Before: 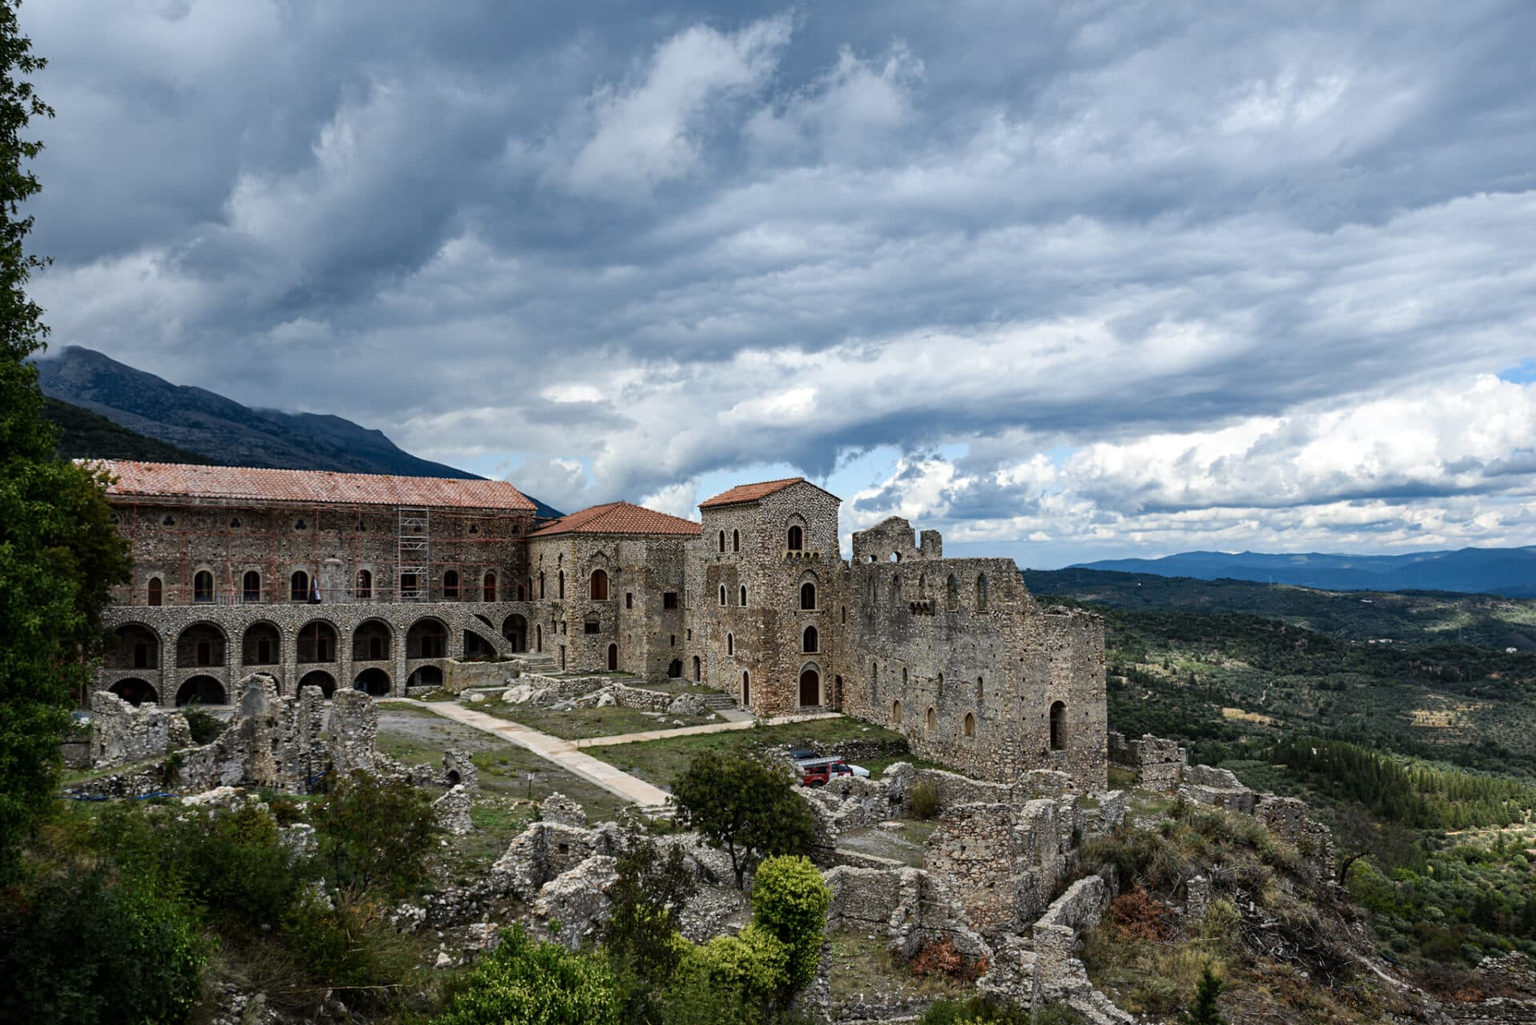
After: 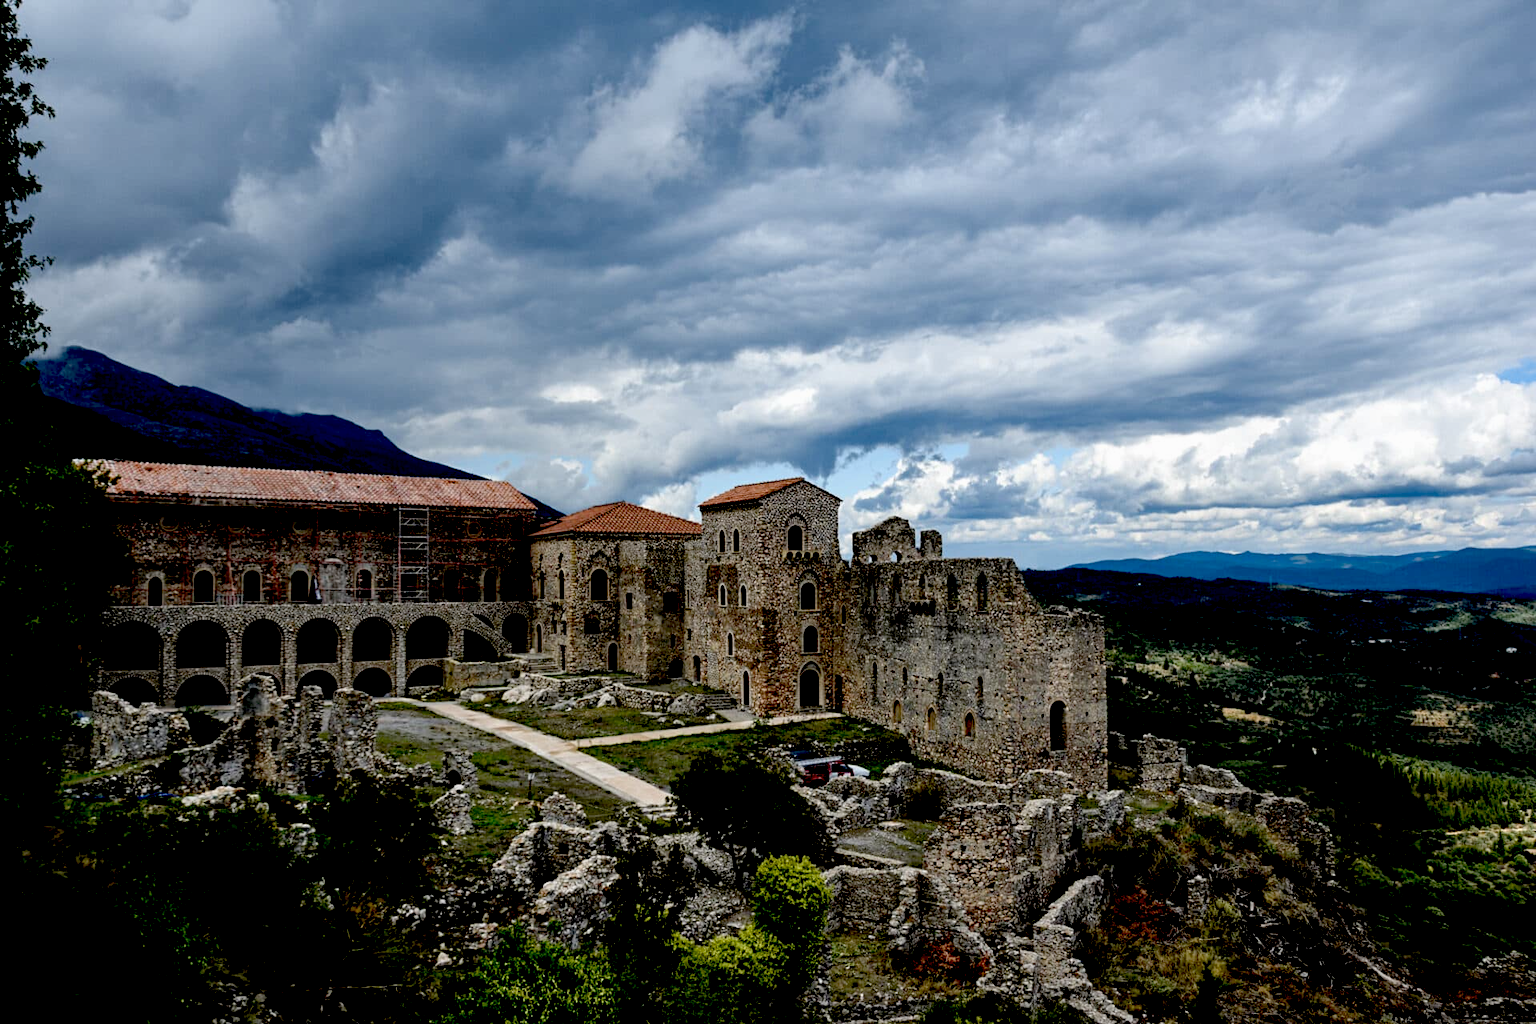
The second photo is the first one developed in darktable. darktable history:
exposure: black level correction 0.056, exposure -0.039 EV, compensate highlight preservation false
